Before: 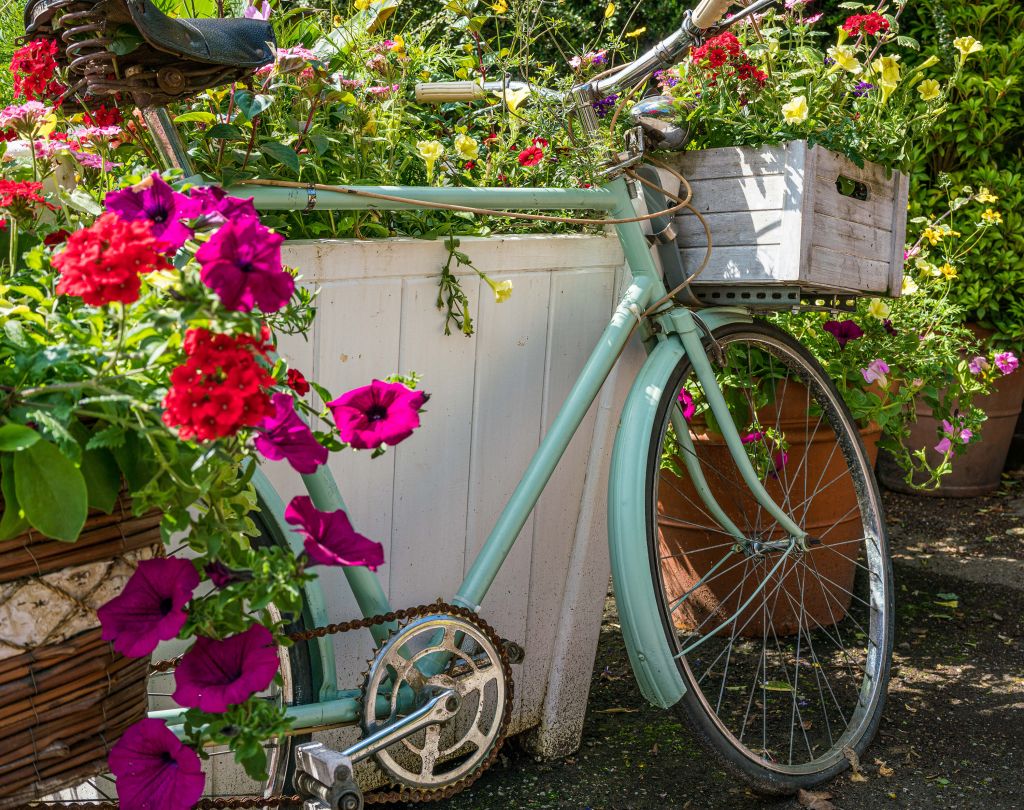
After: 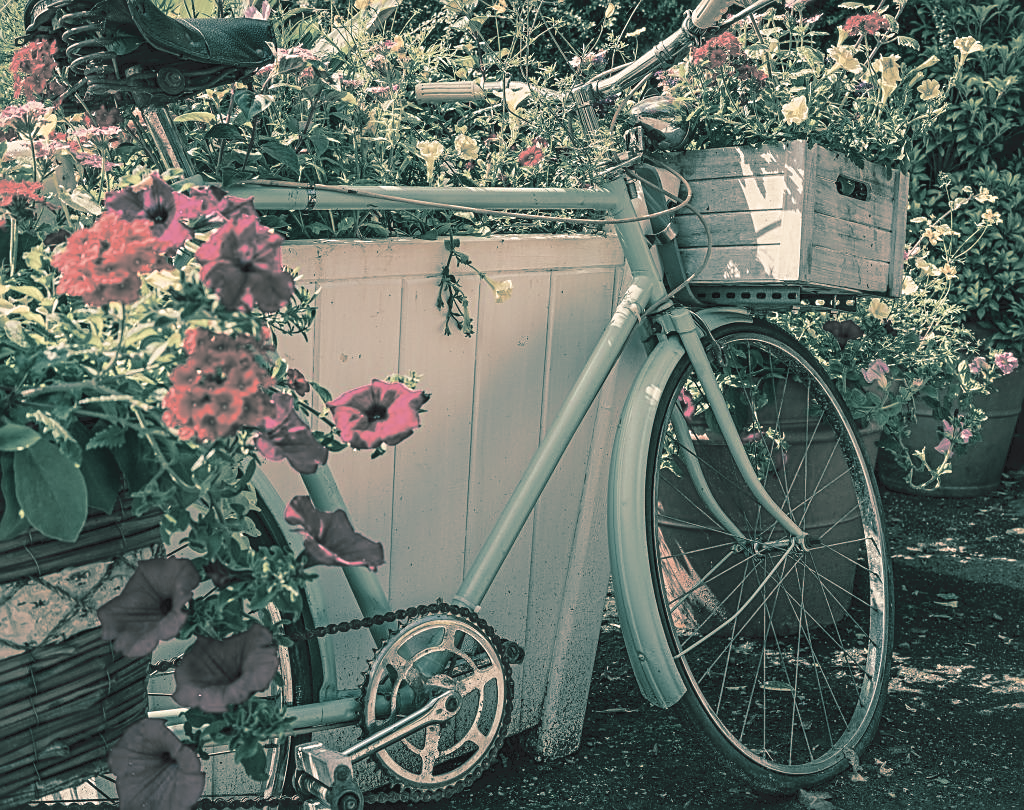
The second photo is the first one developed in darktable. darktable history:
sharpen: on, module defaults
color balance rgb: shadows lift › luminance 1%, shadows lift › chroma 0.2%, shadows lift › hue 20°, power › luminance 1%, power › chroma 0.4%, power › hue 34°, highlights gain › luminance 0.8%, highlights gain › chroma 0.4%, highlights gain › hue 44°, global offset › chroma 0.4%, global offset › hue 34°, white fulcrum 0.08 EV, linear chroma grading › shadows -7%, linear chroma grading › highlights -7%, linear chroma grading › global chroma -10%, linear chroma grading › mid-tones -8%, perceptual saturation grading › global saturation -28%, perceptual saturation grading › highlights -20%, perceptual saturation grading › mid-tones -24%, perceptual saturation grading › shadows -24%, perceptual brilliance grading › global brilliance -1%, perceptual brilliance grading › highlights -1%, perceptual brilliance grading › mid-tones -1%, perceptual brilliance grading › shadows -1%, global vibrance -17%, contrast -6%
split-toning: shadows › hue 186.43°, highlights › hue 49.29°, compress 30.29%
white balance: red 1.123, blue 0.83
